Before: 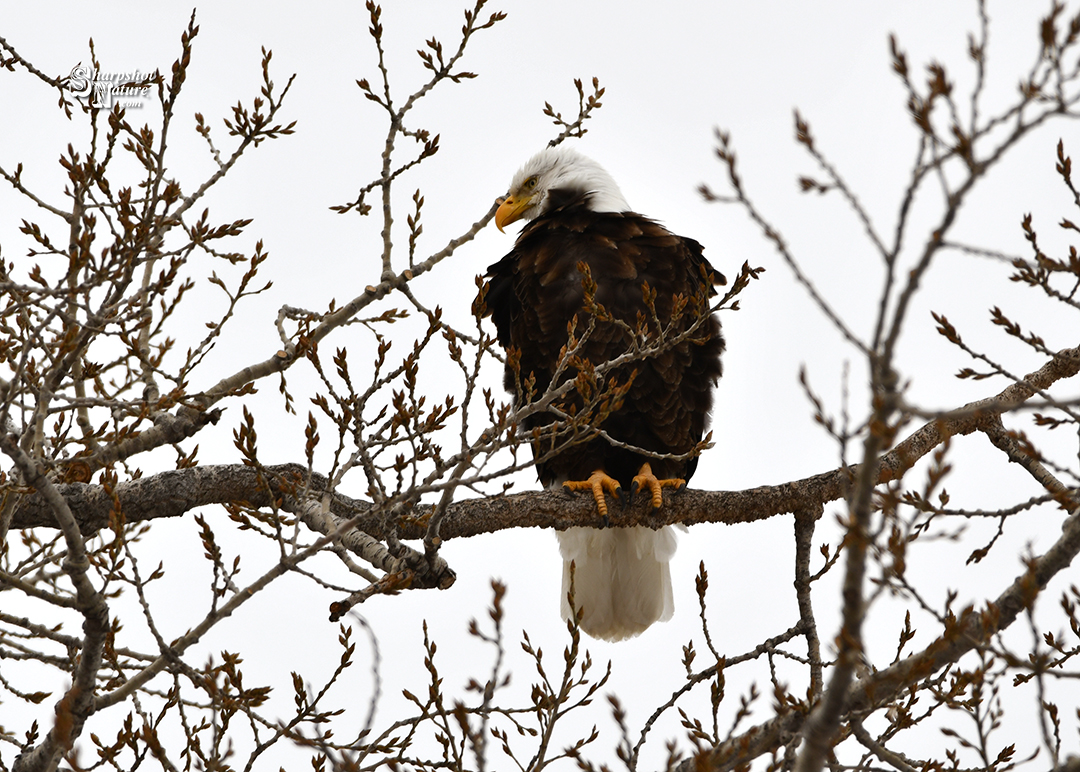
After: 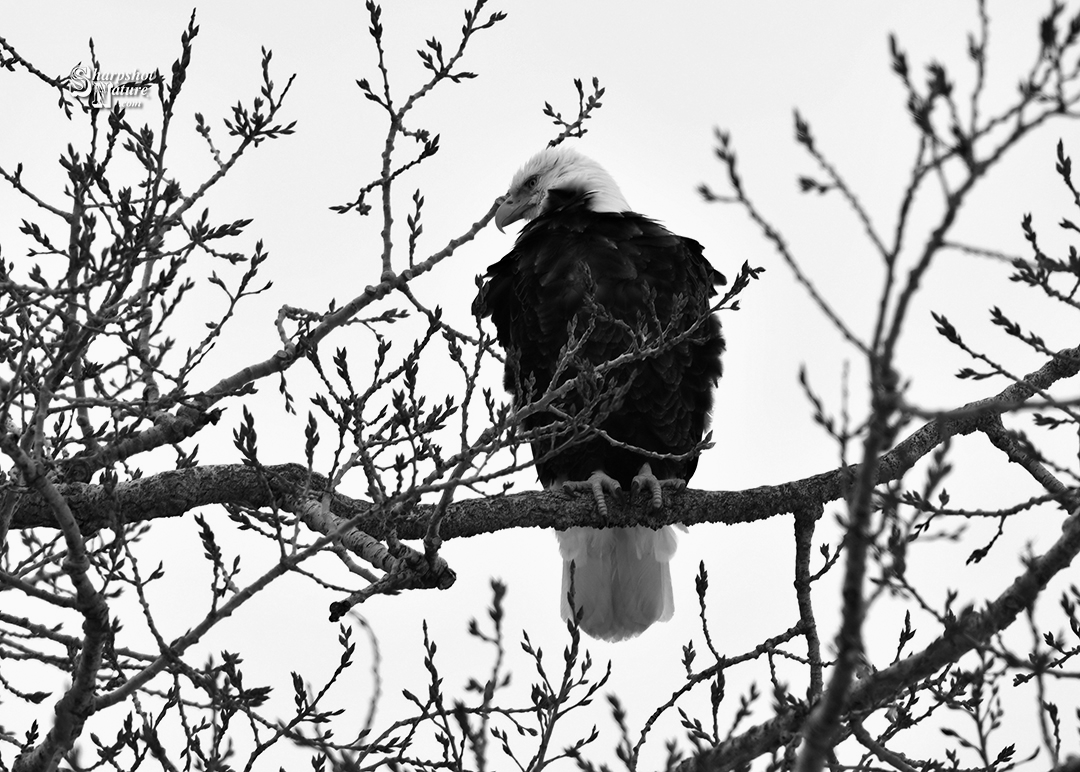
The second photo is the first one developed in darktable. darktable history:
white balance: red 0.984, blue 1.059
color calibration: output gray [0.253, 0.26, 0.487, 0], gray › normalize channels true, illuminant same as pipeline (D50), adaptation XYZ, x 0.346, y 0.359, gamut compression 0
haze removal: compatibility mode true, adaptive false
